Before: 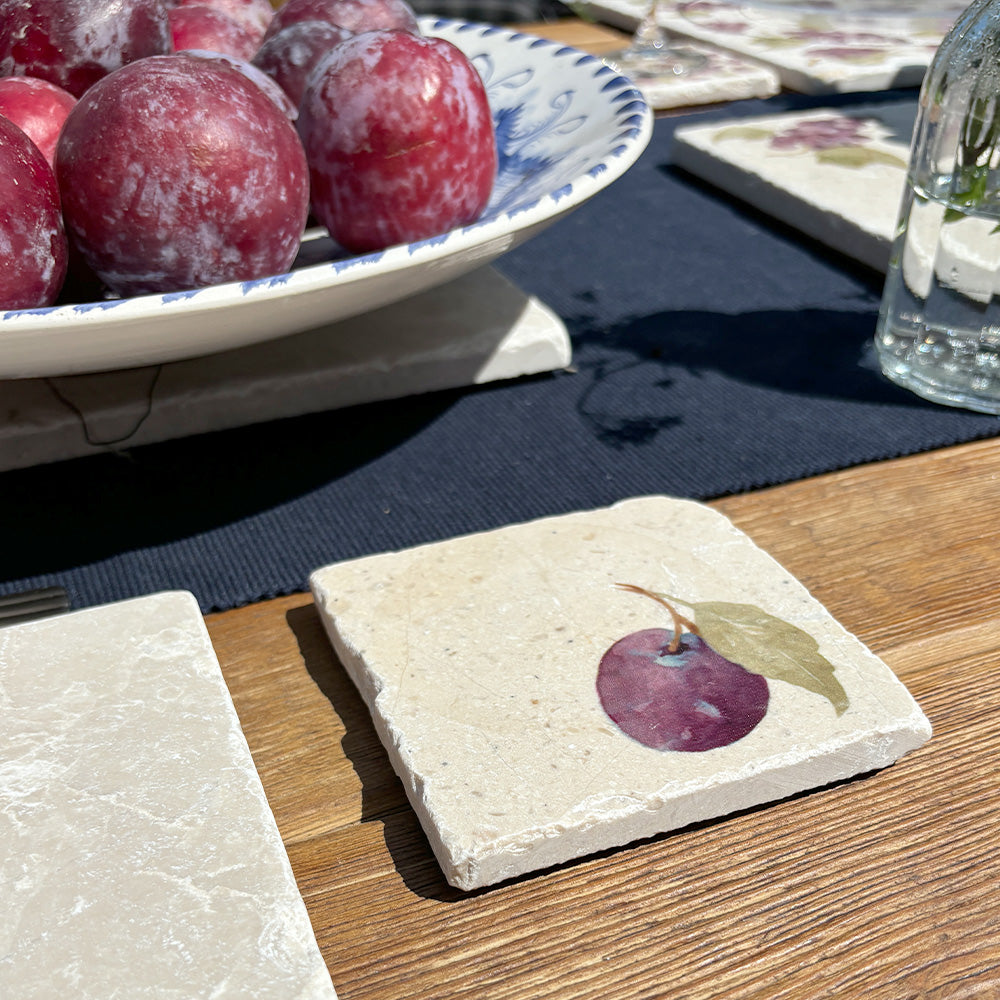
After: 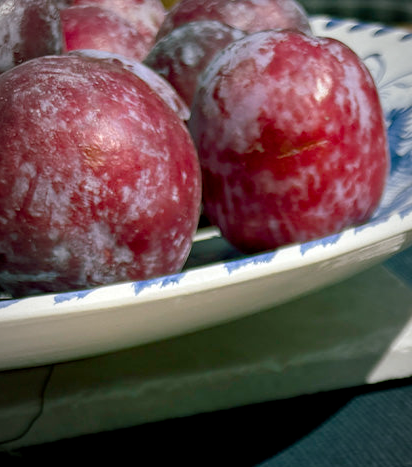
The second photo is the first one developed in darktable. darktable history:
exposure: black level correction 0.002, compensate exposure bias true, compensate highlight preservation false
vignetting: fall-off start 72.46%, fall-off radius 107.52%, width/height ratio 0.725
crop and rotate: left 10.847%, top 0.086%, right 47.878%, bottom 53.168%
color balance rgb: shadows lift › chroma 11.465%, shadows lift › hue 130.8°, power › hue 61.48°, perceptual saturation grading › global saturation 34.791%, perceptual saturation grading › highlights -24.958%, perceptual saturation grading › shadows 26.113%
